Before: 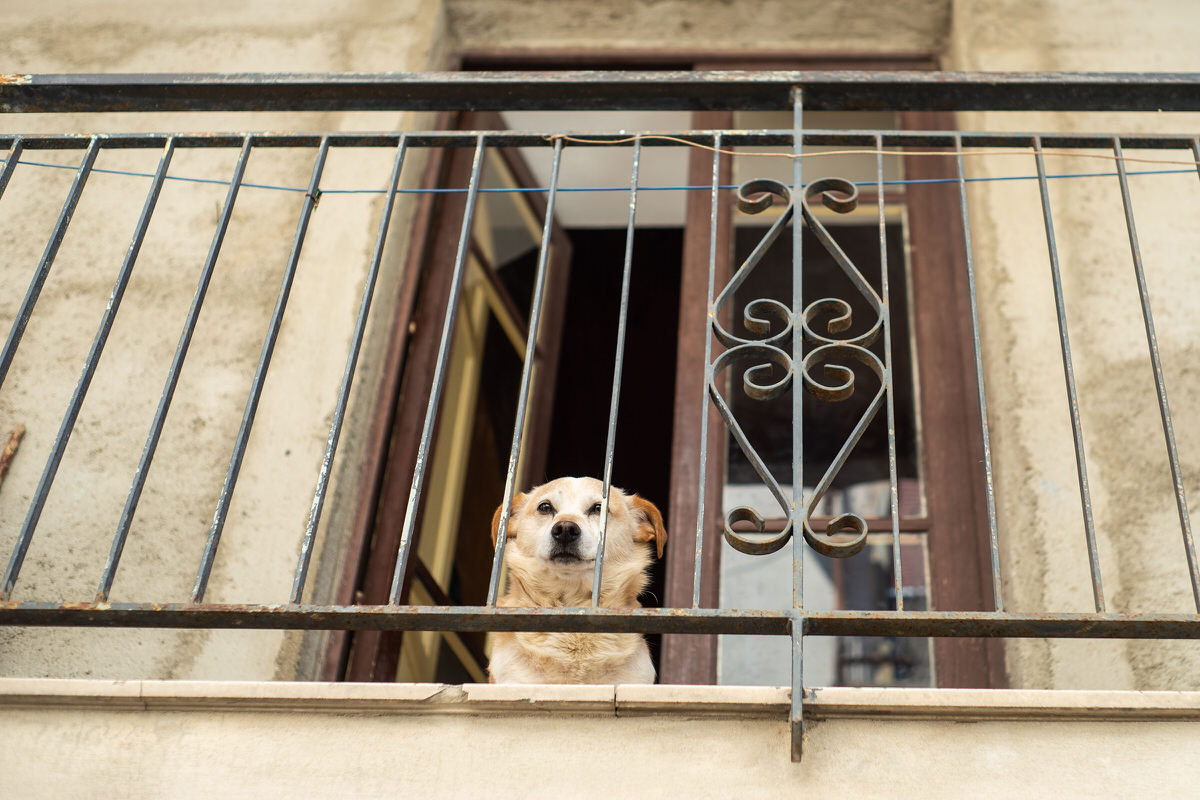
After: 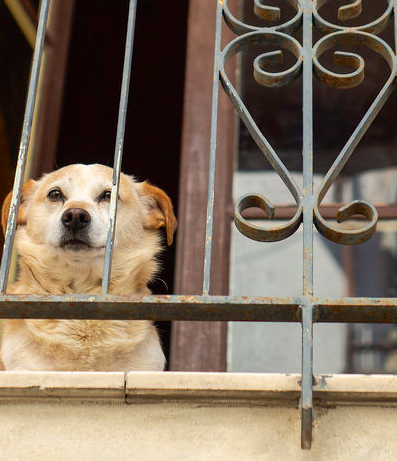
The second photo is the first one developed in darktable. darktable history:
crop: left 40.878%, top 39.176%, right 25.993%, bottom 3.081%
shadows and highlights: on, module defaults
contrast brightness saturation: contrast 0.15, brightness -0.01, saturation 0.1
